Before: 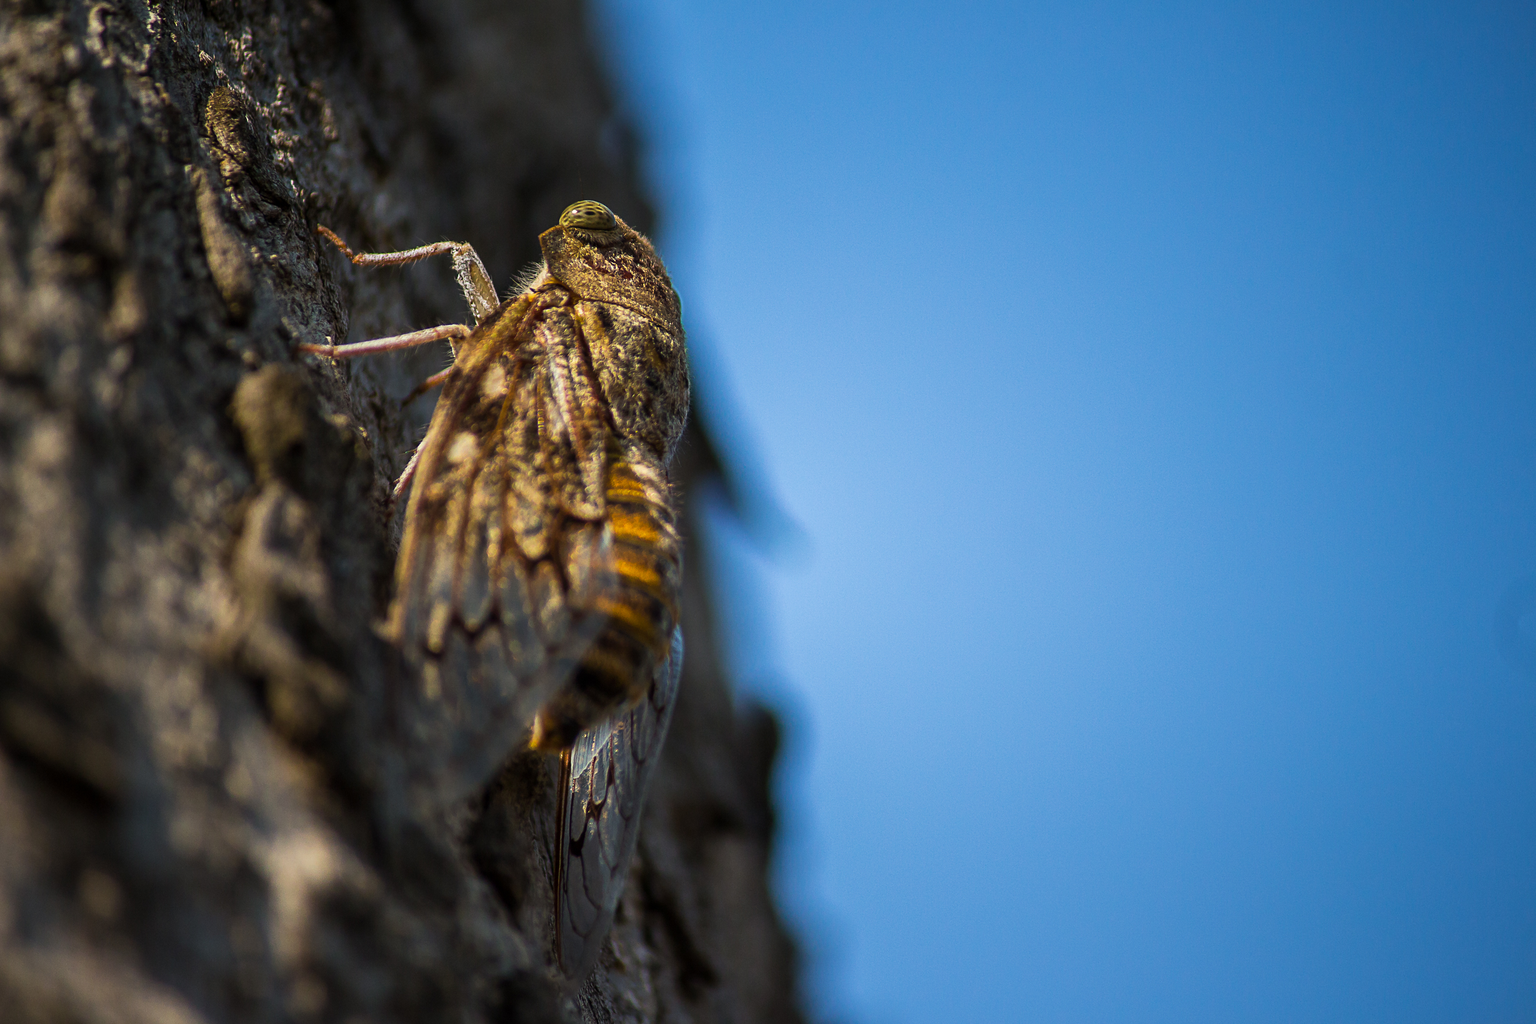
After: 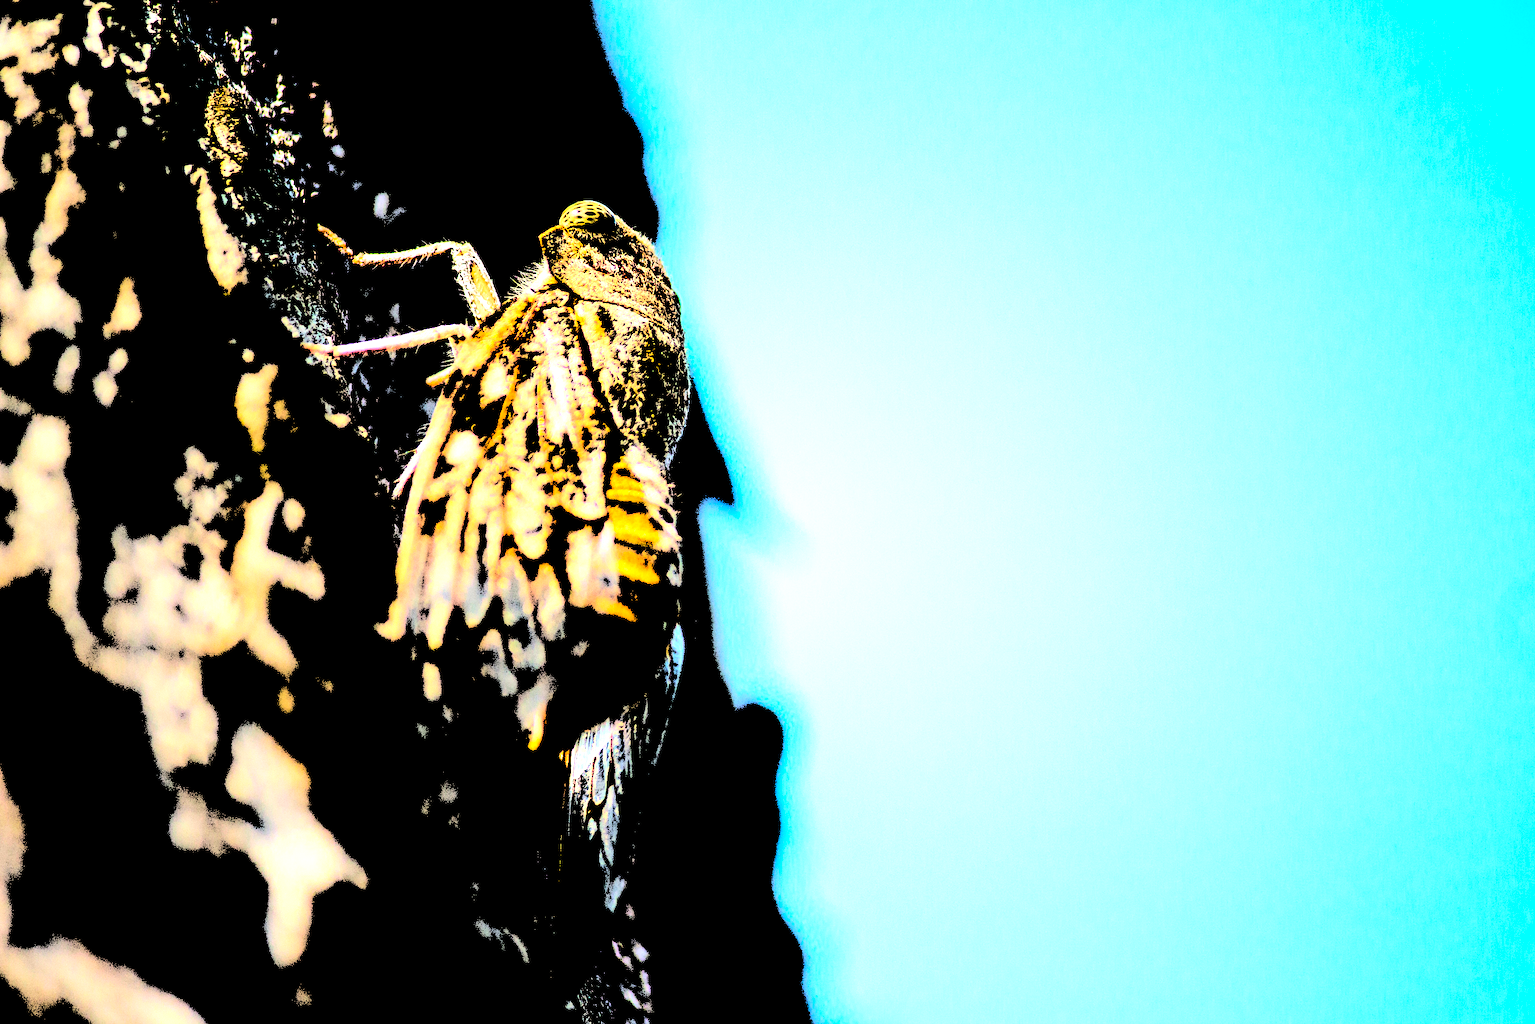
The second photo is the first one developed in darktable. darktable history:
filmic rgb: black relative exposure -7.65 EV, white relative exposure 4.56 EV, hardness 3.61, preserve chrominance no, color science v5 (2021), iterations of high-quality reconstruction 0, contrast in shadows safe, contrast in highlights safe
levels: levels [0.246, 0.256, 0.506]
tone equalizer: -8 EV -0.39 EV, -7 EV -0.369 EV, -6 EV -0.303 EV, -5 EV -0.235 EV, -3 EV 0.204 EV, -2 EV 0.361 EV, -1 EV 0.394 EV, +0 EV 0.44 EV, edges refinement/feathering 500, mask exposure compensation -1.57 EV, preserve details no
